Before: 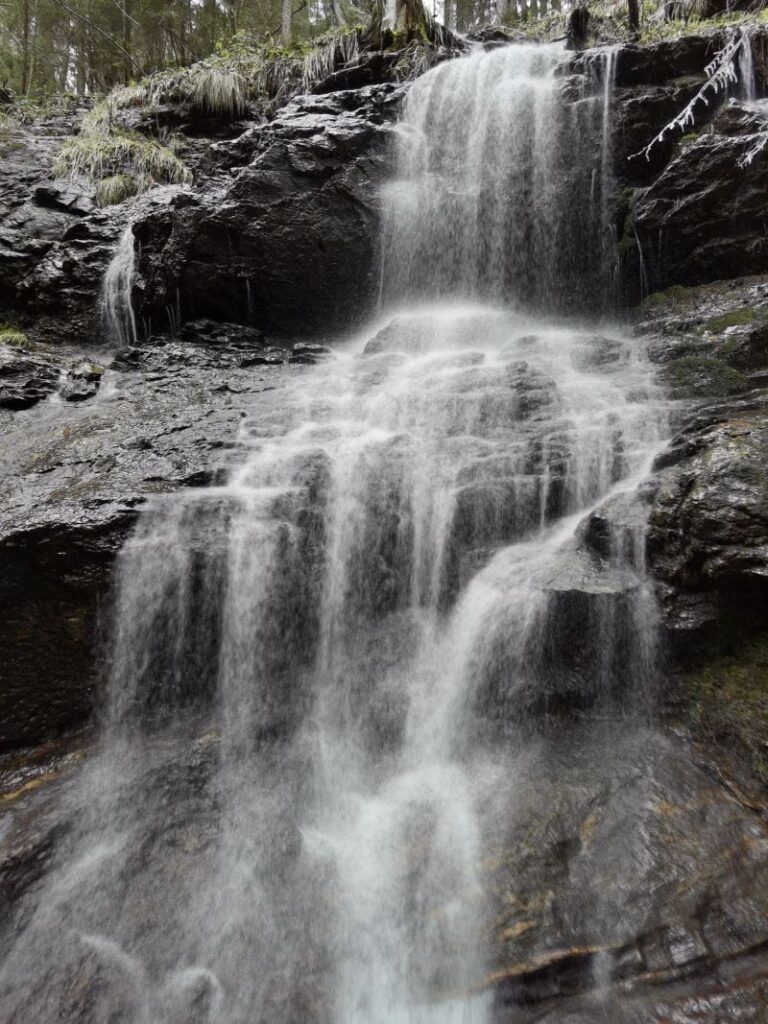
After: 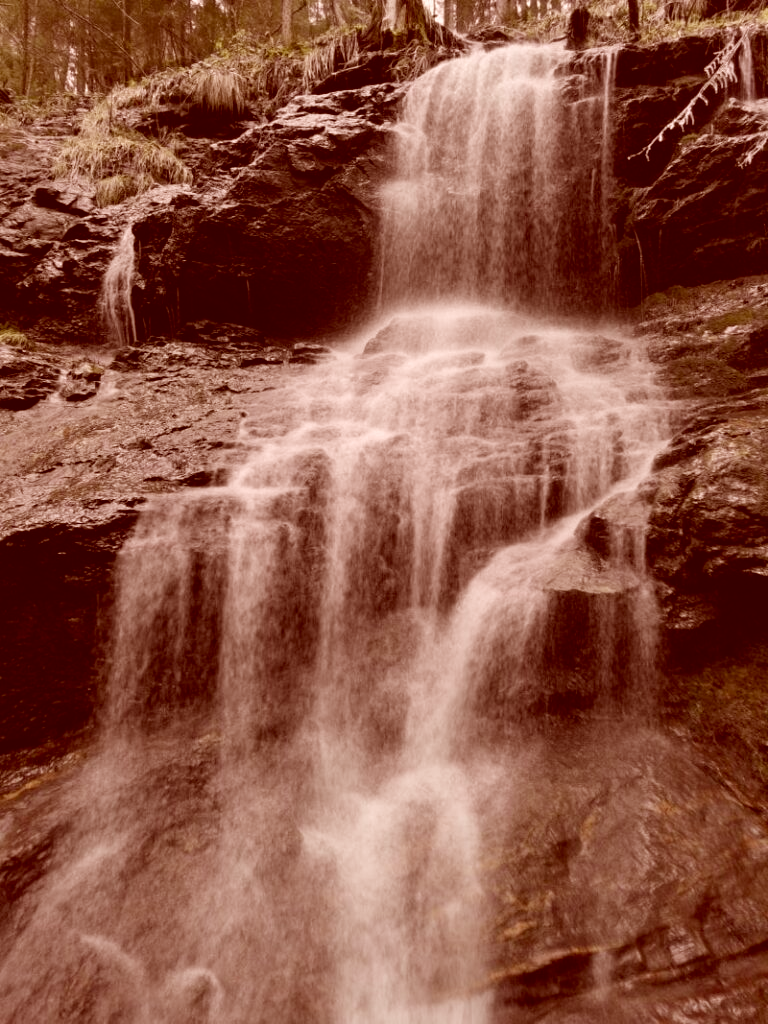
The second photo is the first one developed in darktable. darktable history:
color correction: highlights a* 9.47, highlights b* 9.01, shadows a* 39.85, shadows b* 39.84, saturation 0.823
